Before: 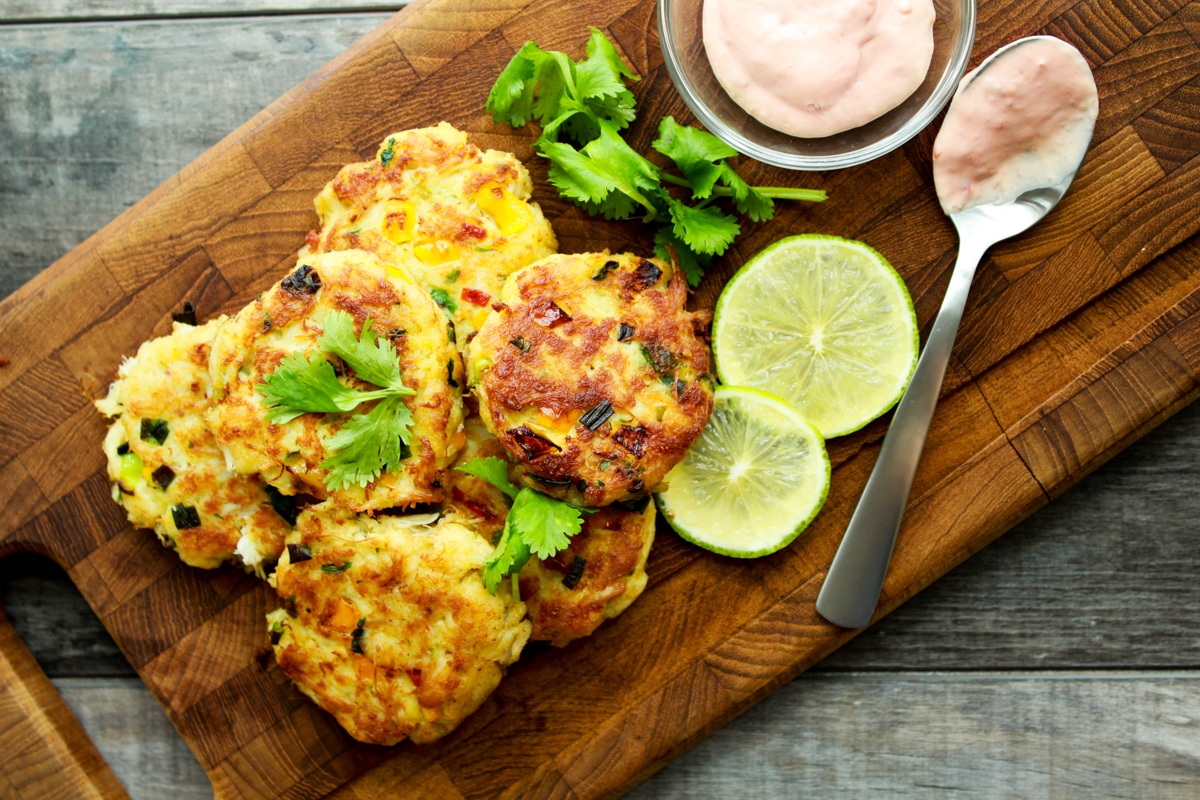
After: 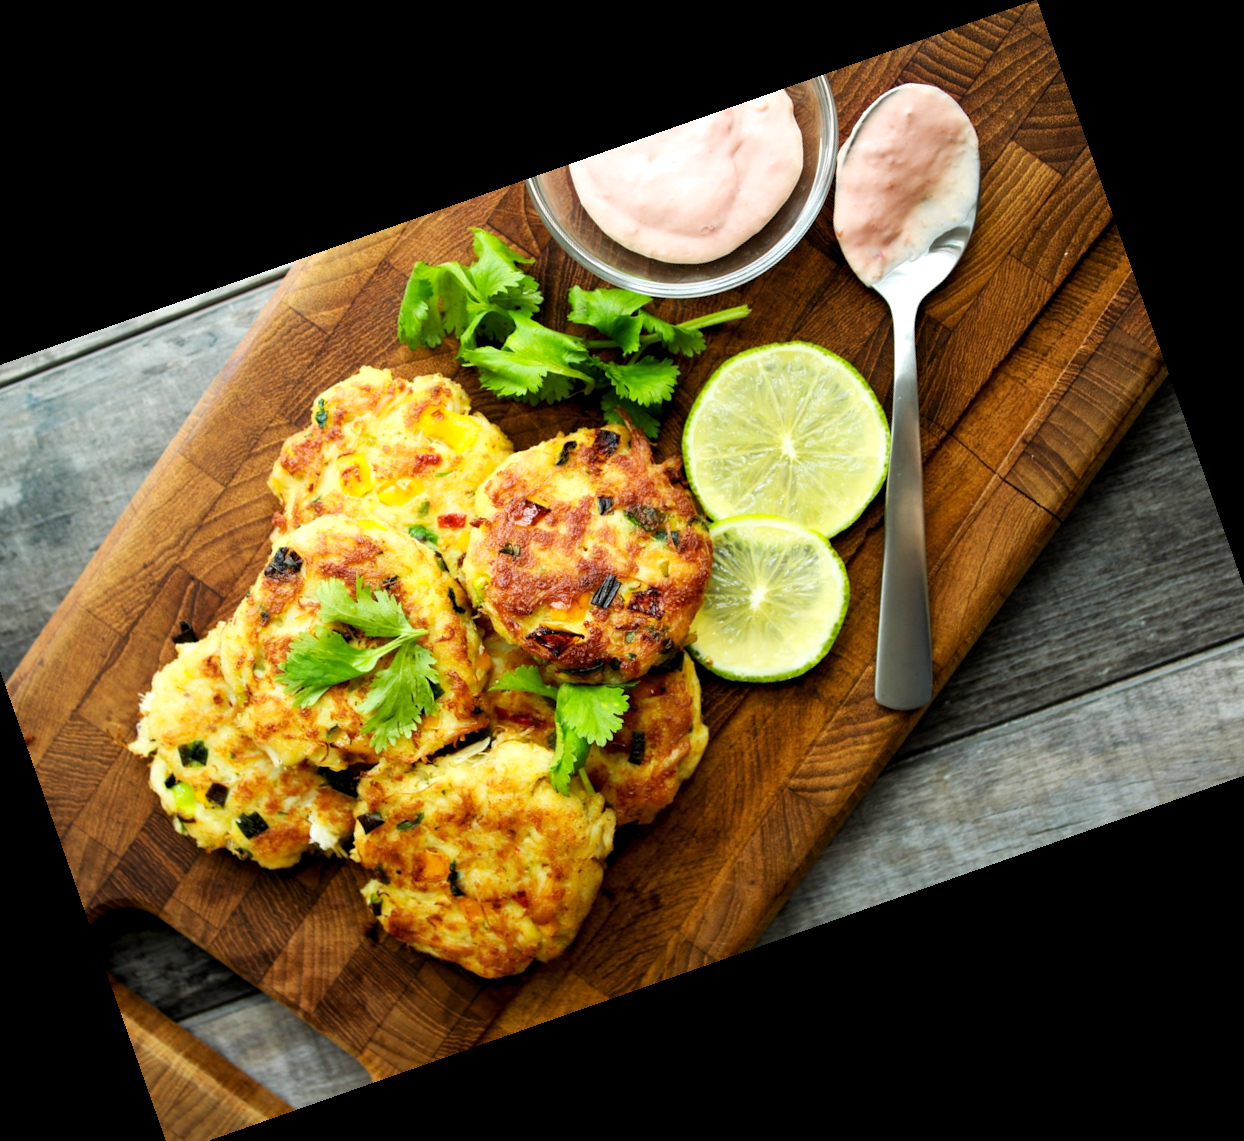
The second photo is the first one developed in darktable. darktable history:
levels: levels [0.016, 0.492, 0.969]
crop and rotate: angle 19.43°, left 6.812%, right 4.125%, bottom 1.087%
white balance: red 1.004, blue 1.024
